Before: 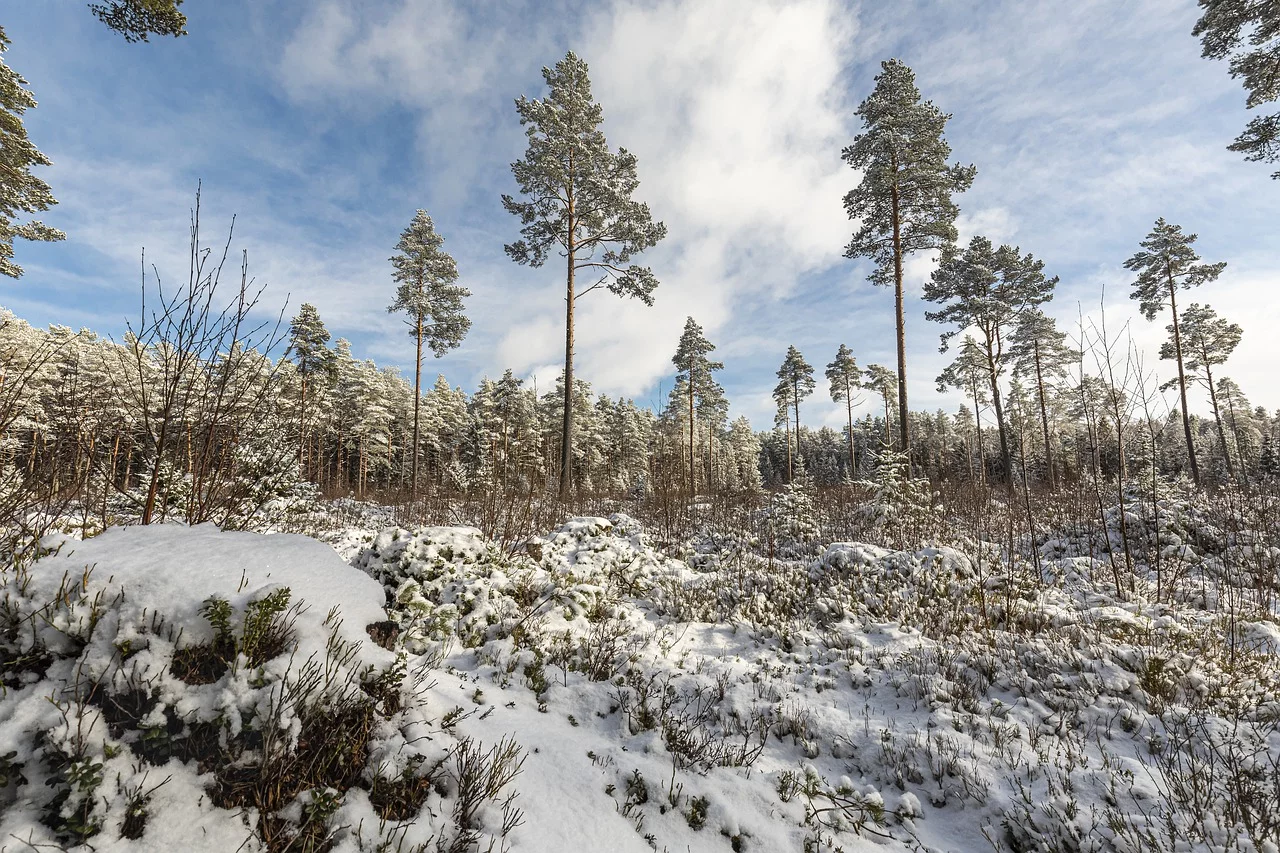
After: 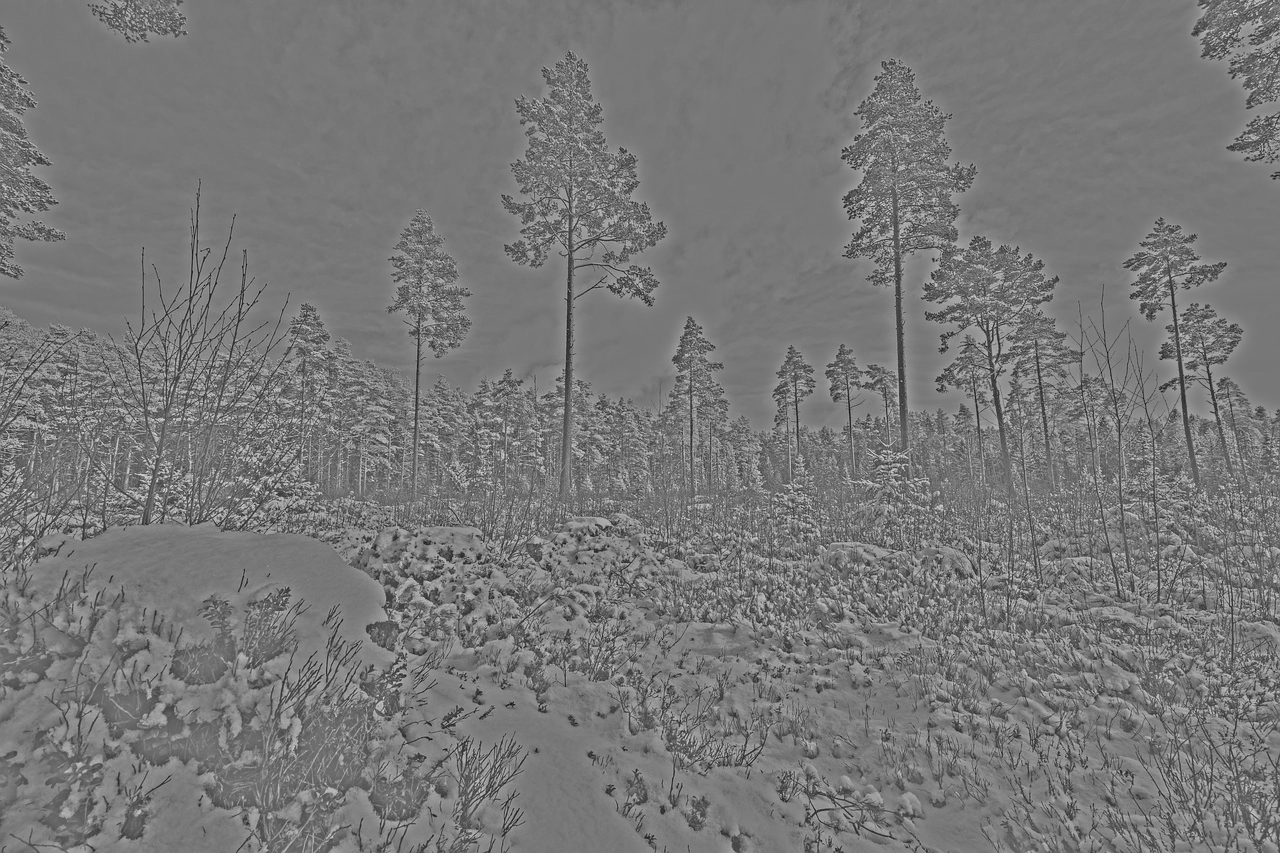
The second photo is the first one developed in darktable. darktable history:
color calibration: x 0.37, y 0.382, temperature 4313.32 K
highpass: sharpness 25.84%, contrast boost 14.94%
